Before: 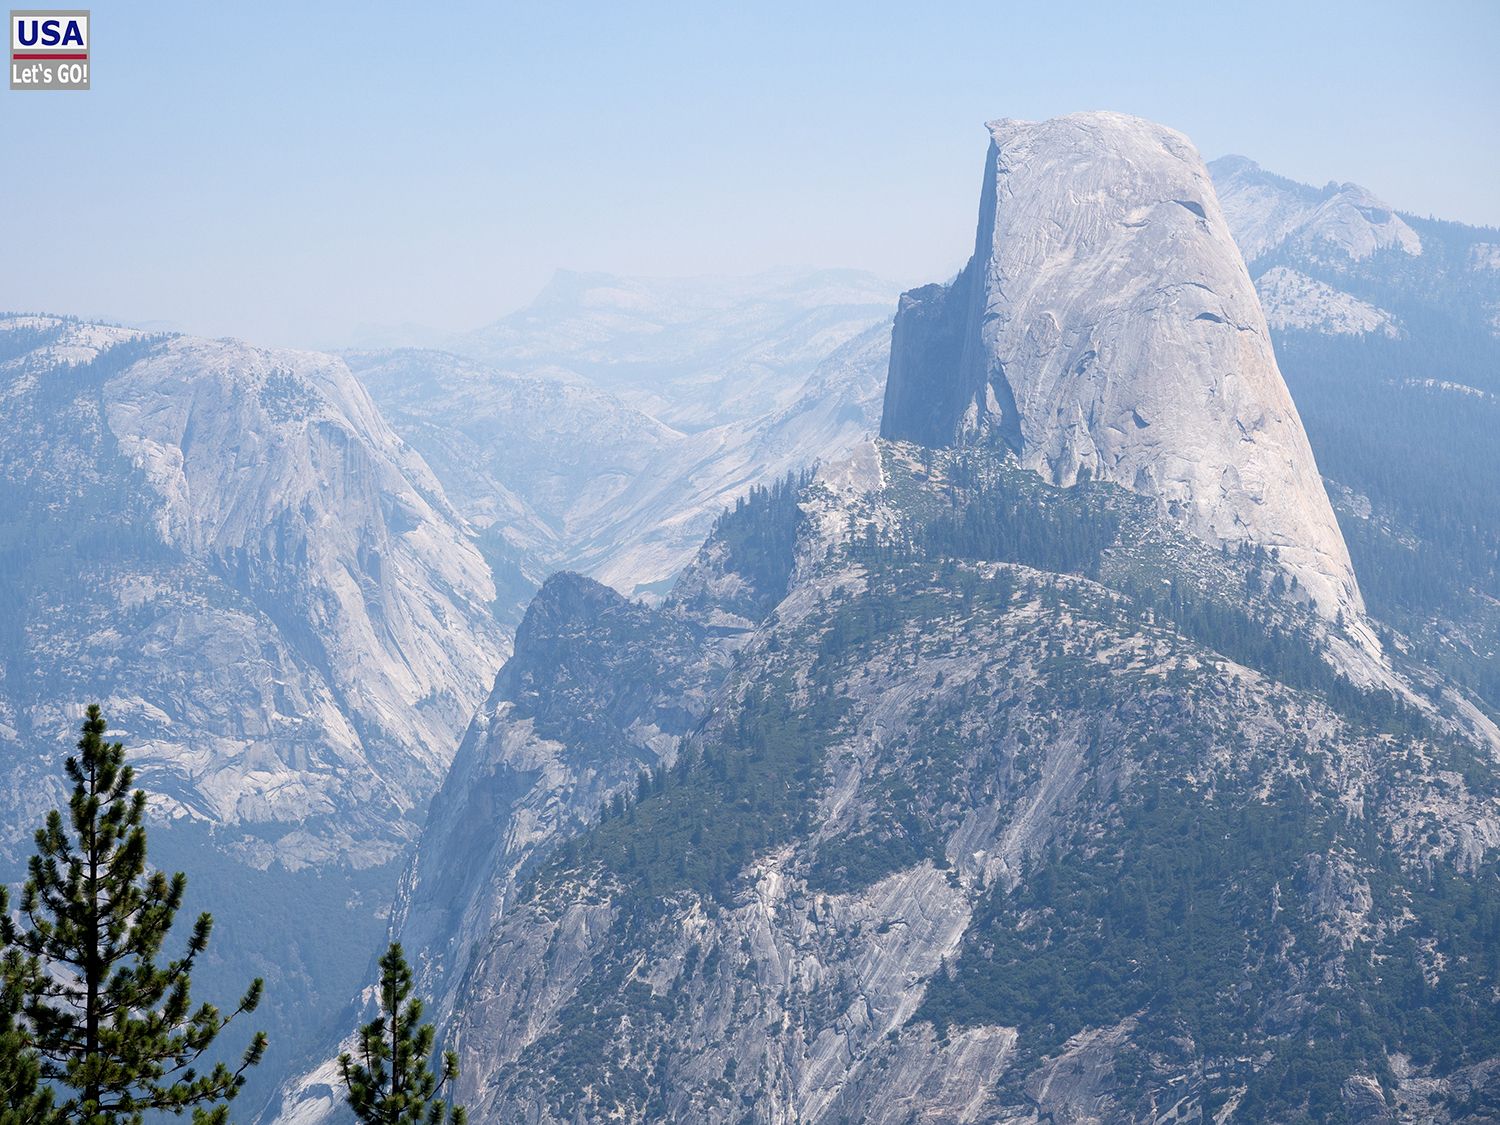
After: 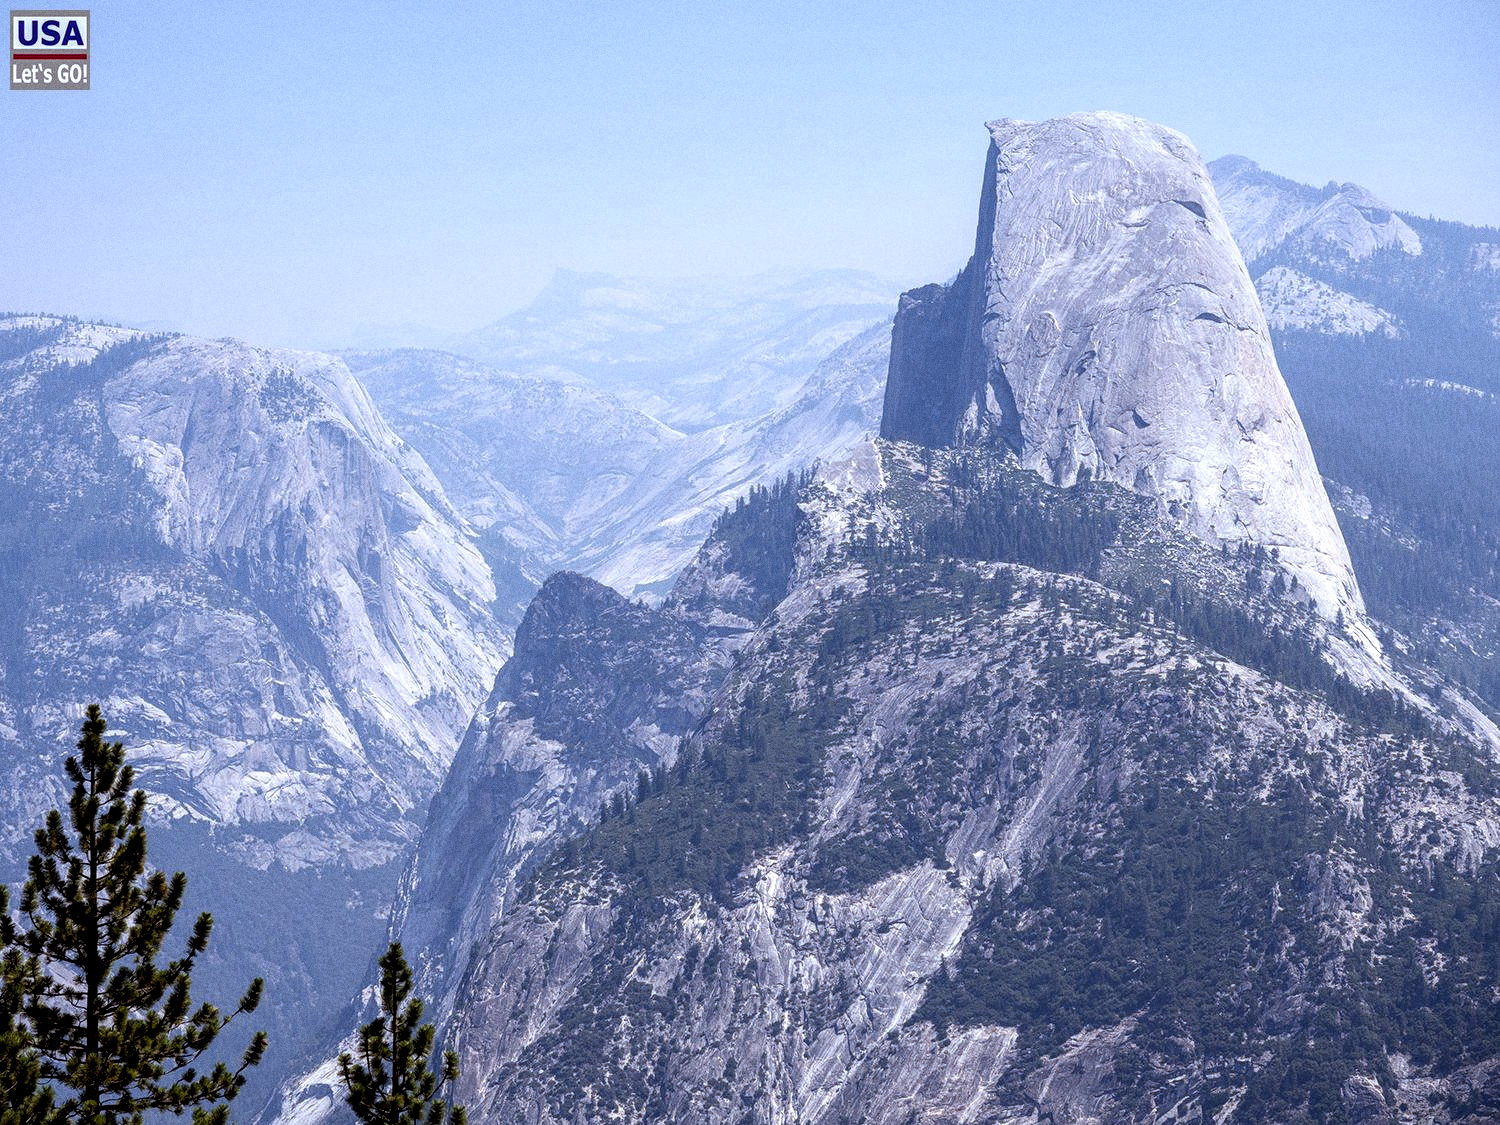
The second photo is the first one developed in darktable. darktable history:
white balance: red 0.924, blue 1.095
local contrast: highlights 60%, shadows 60%, detail 160%
grain: coarseness 0.09 ISO
rgb levels: mode RGB, independent channels, levels [[0, 0.5, 1], [0, 0.521, 1], [0, 0.536, 1]]
